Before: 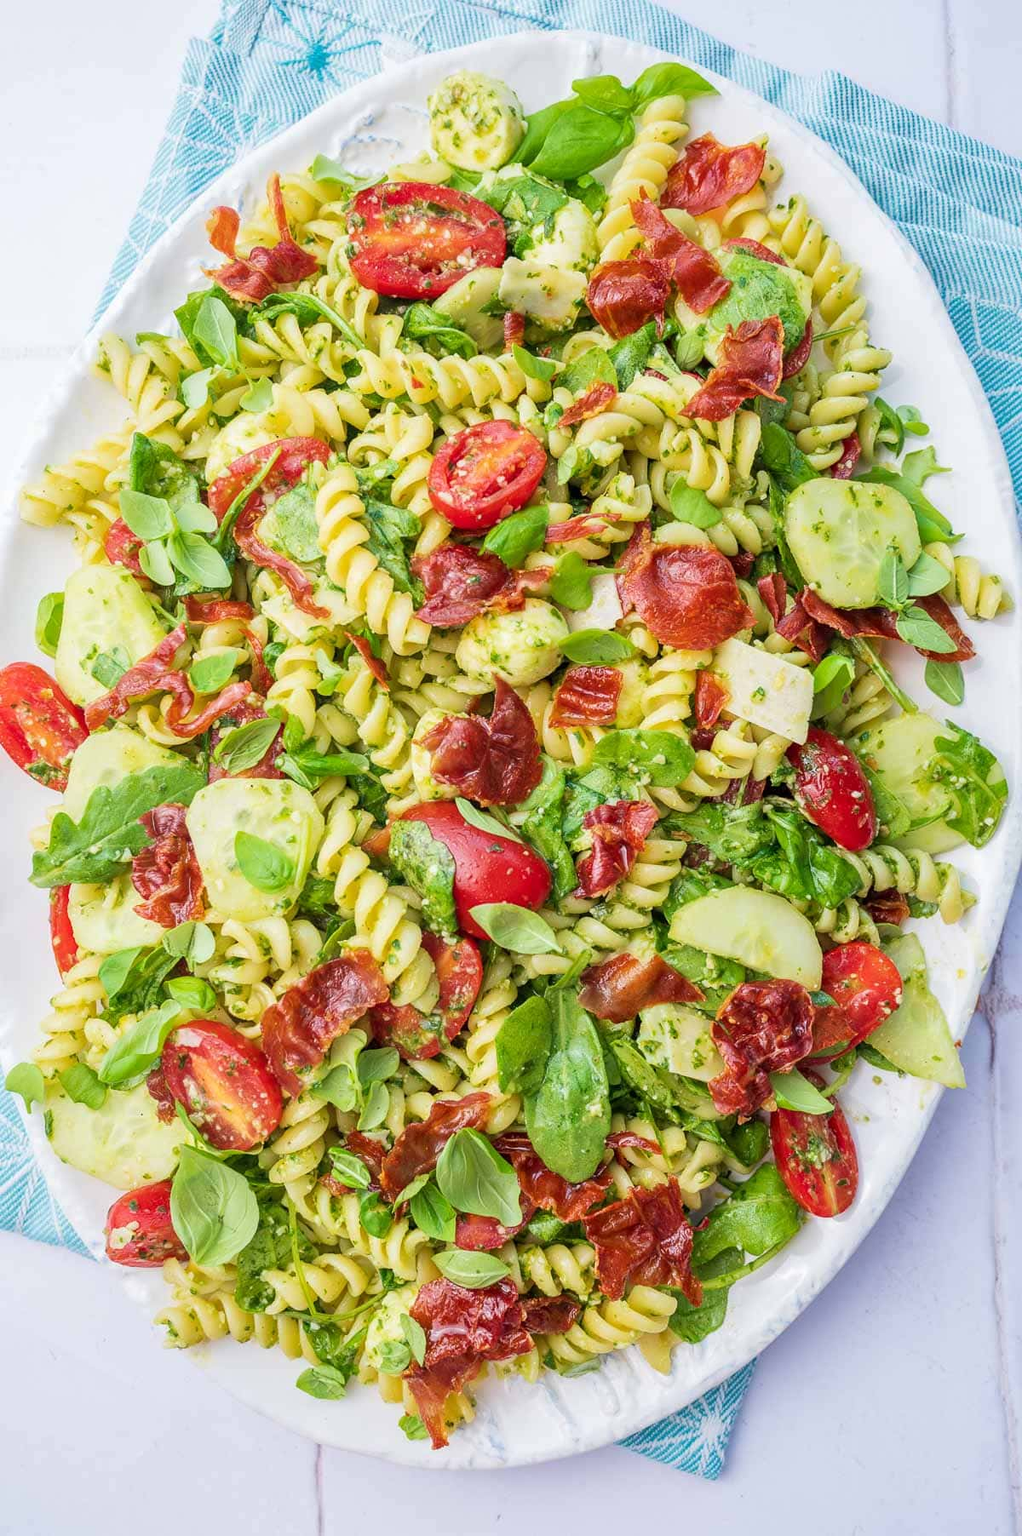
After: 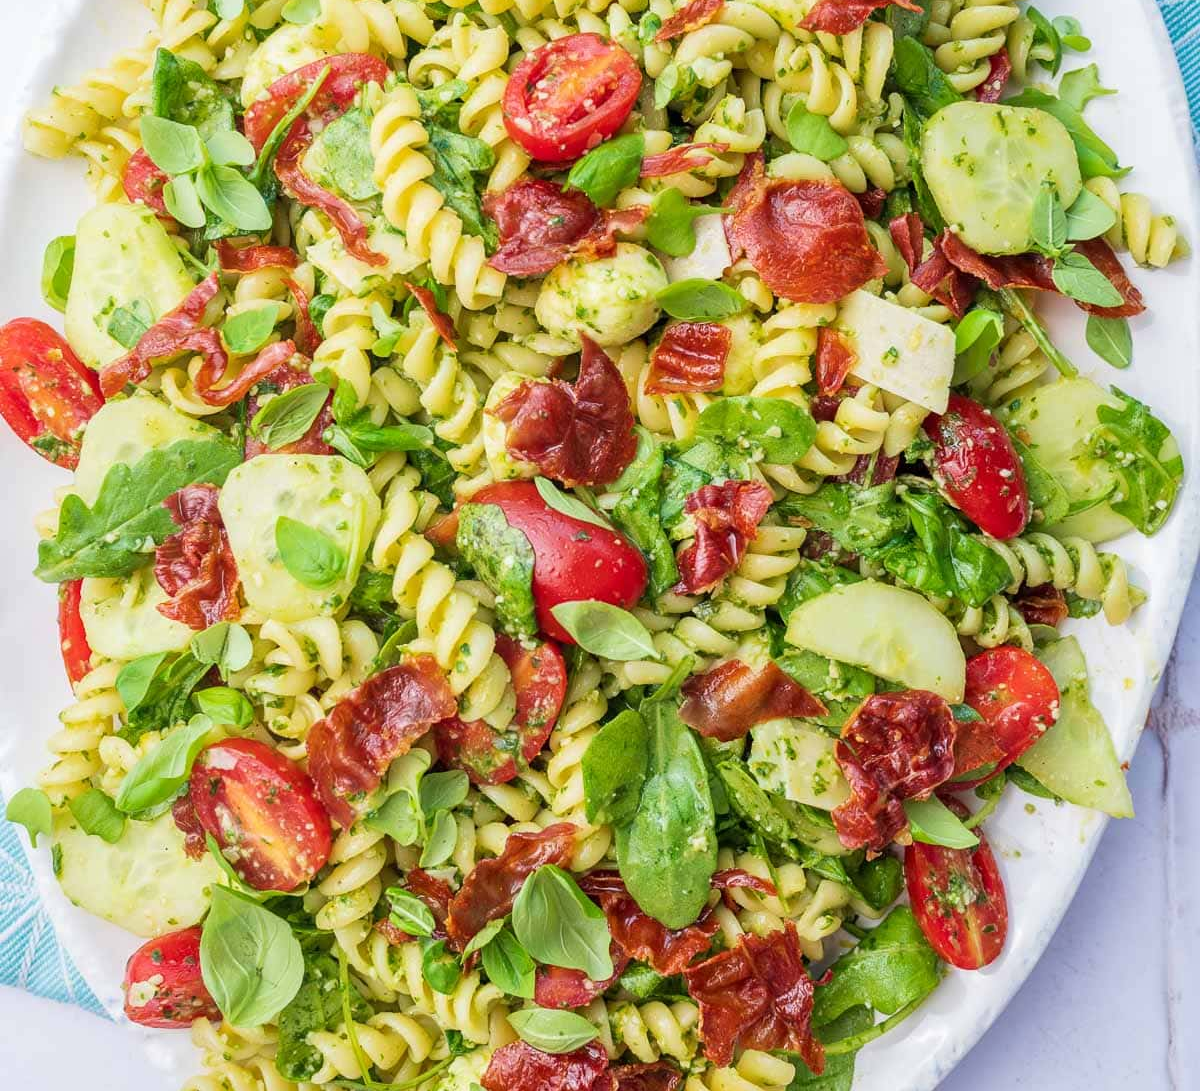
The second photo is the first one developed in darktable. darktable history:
crop and rotate: top 25.523%, bottom 13.958%
